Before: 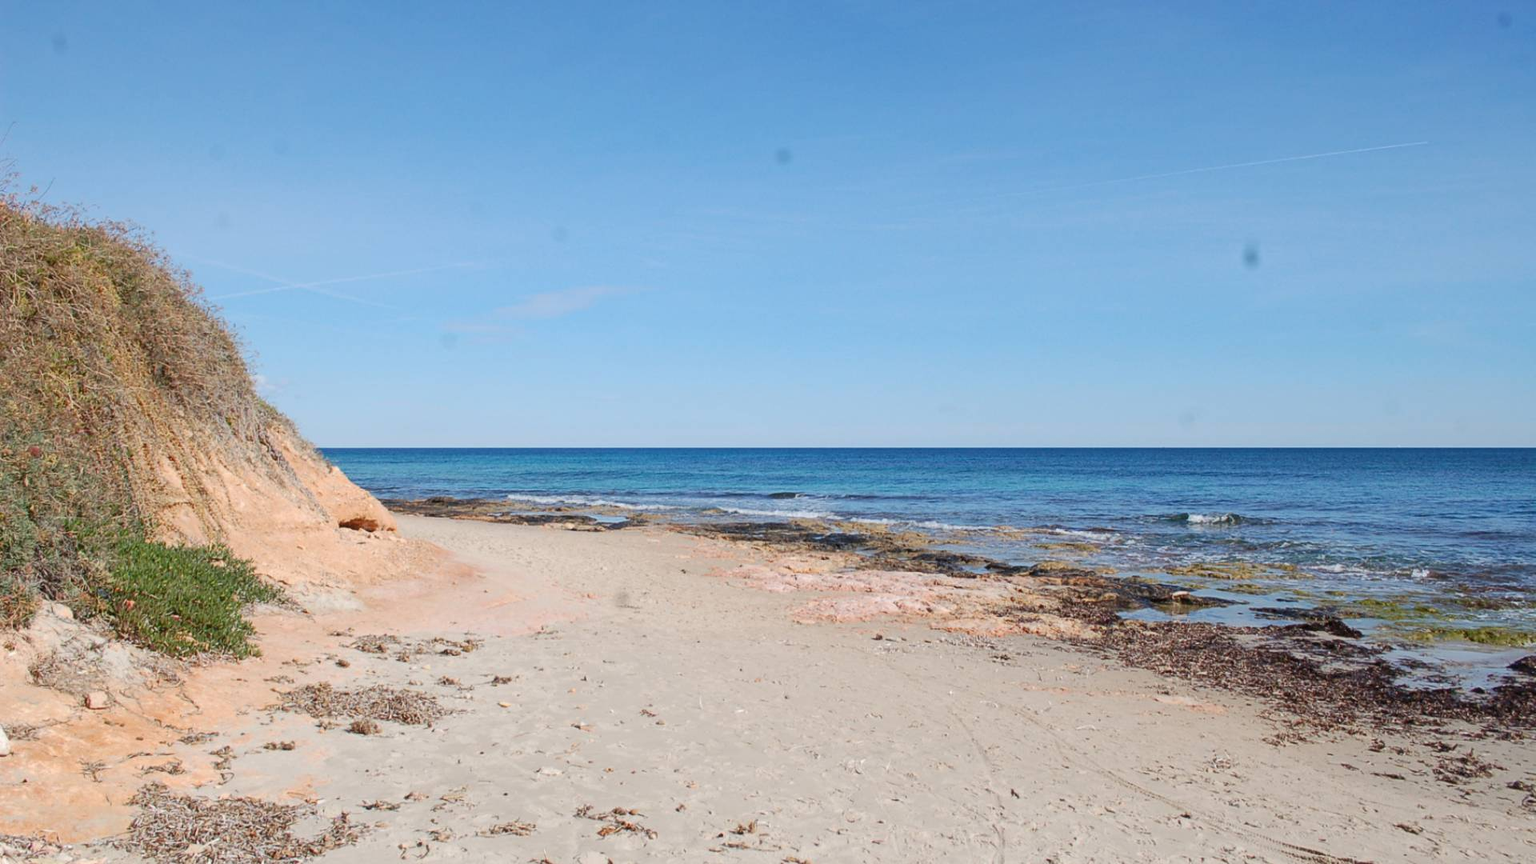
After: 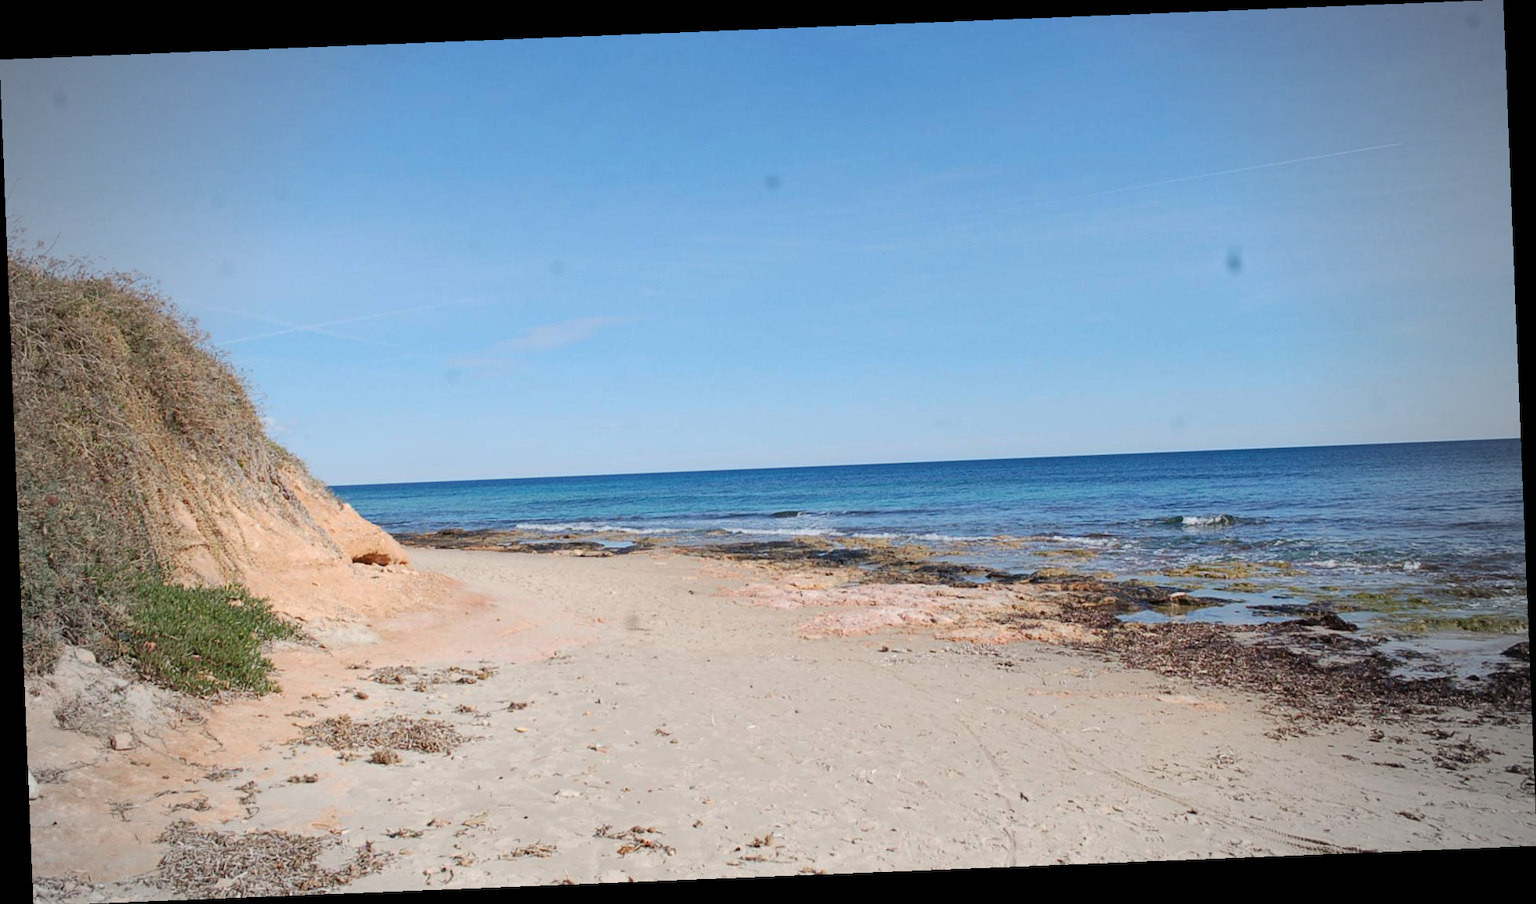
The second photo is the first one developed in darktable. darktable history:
rotate and perspective: rotation -2.29°, automatic cropping off
vignetting: fall-off start 67.15%, brightness -0.442, saturation -0.691, width/height ratio 1.011, unbound false
color contrast: green-magenta contrast 0.96
